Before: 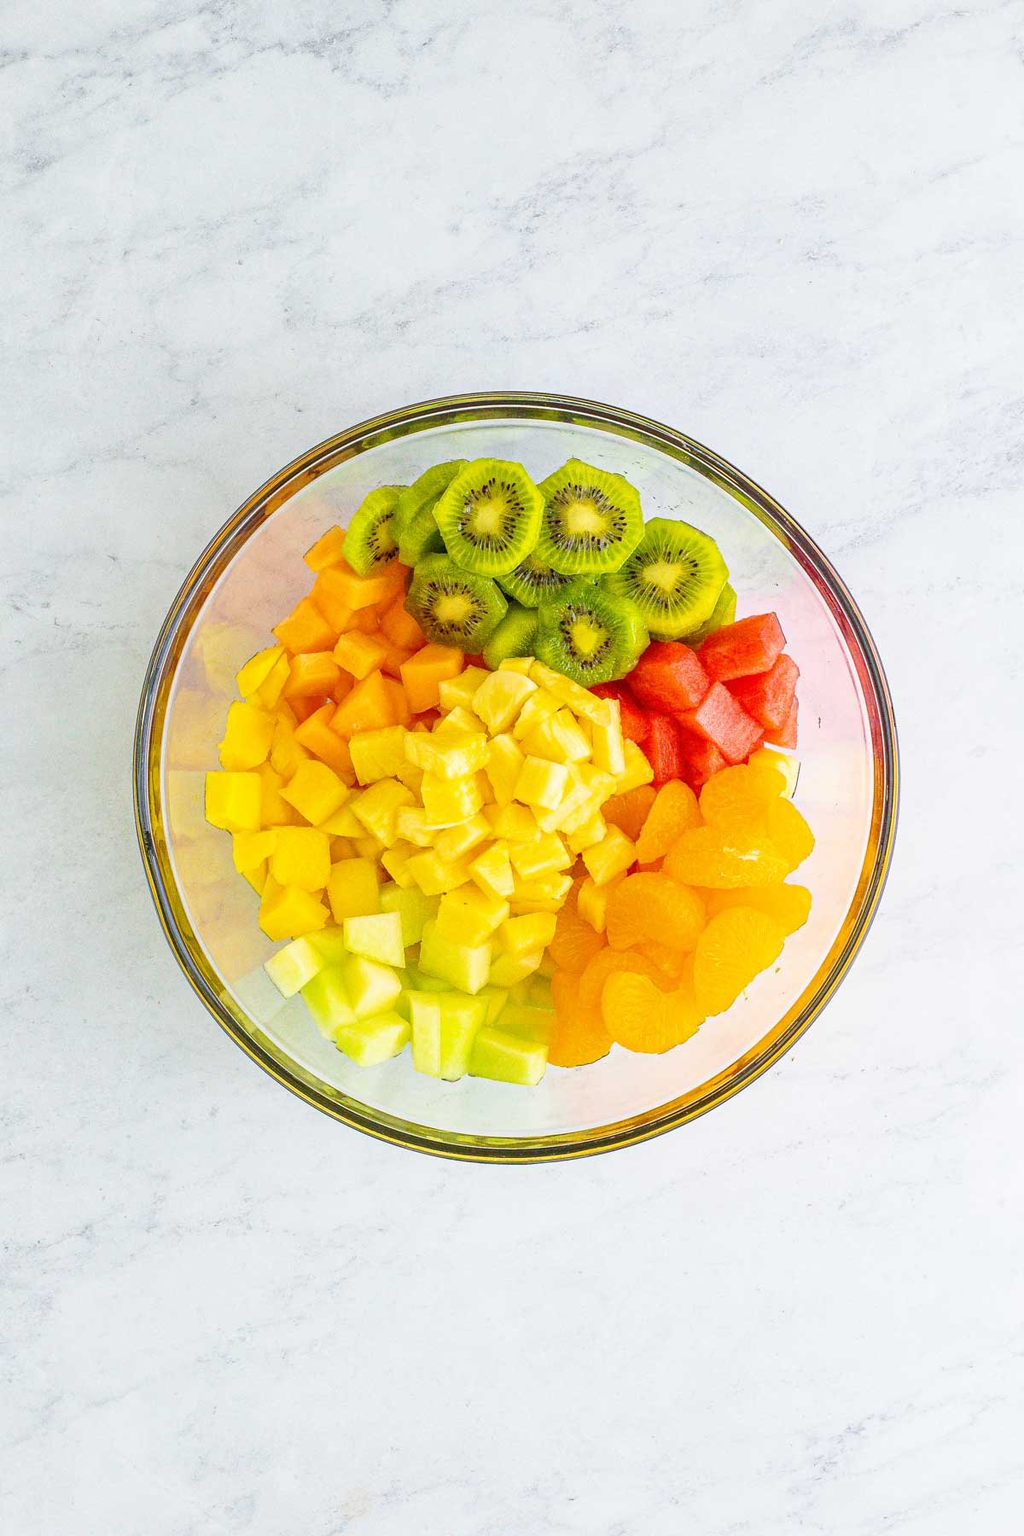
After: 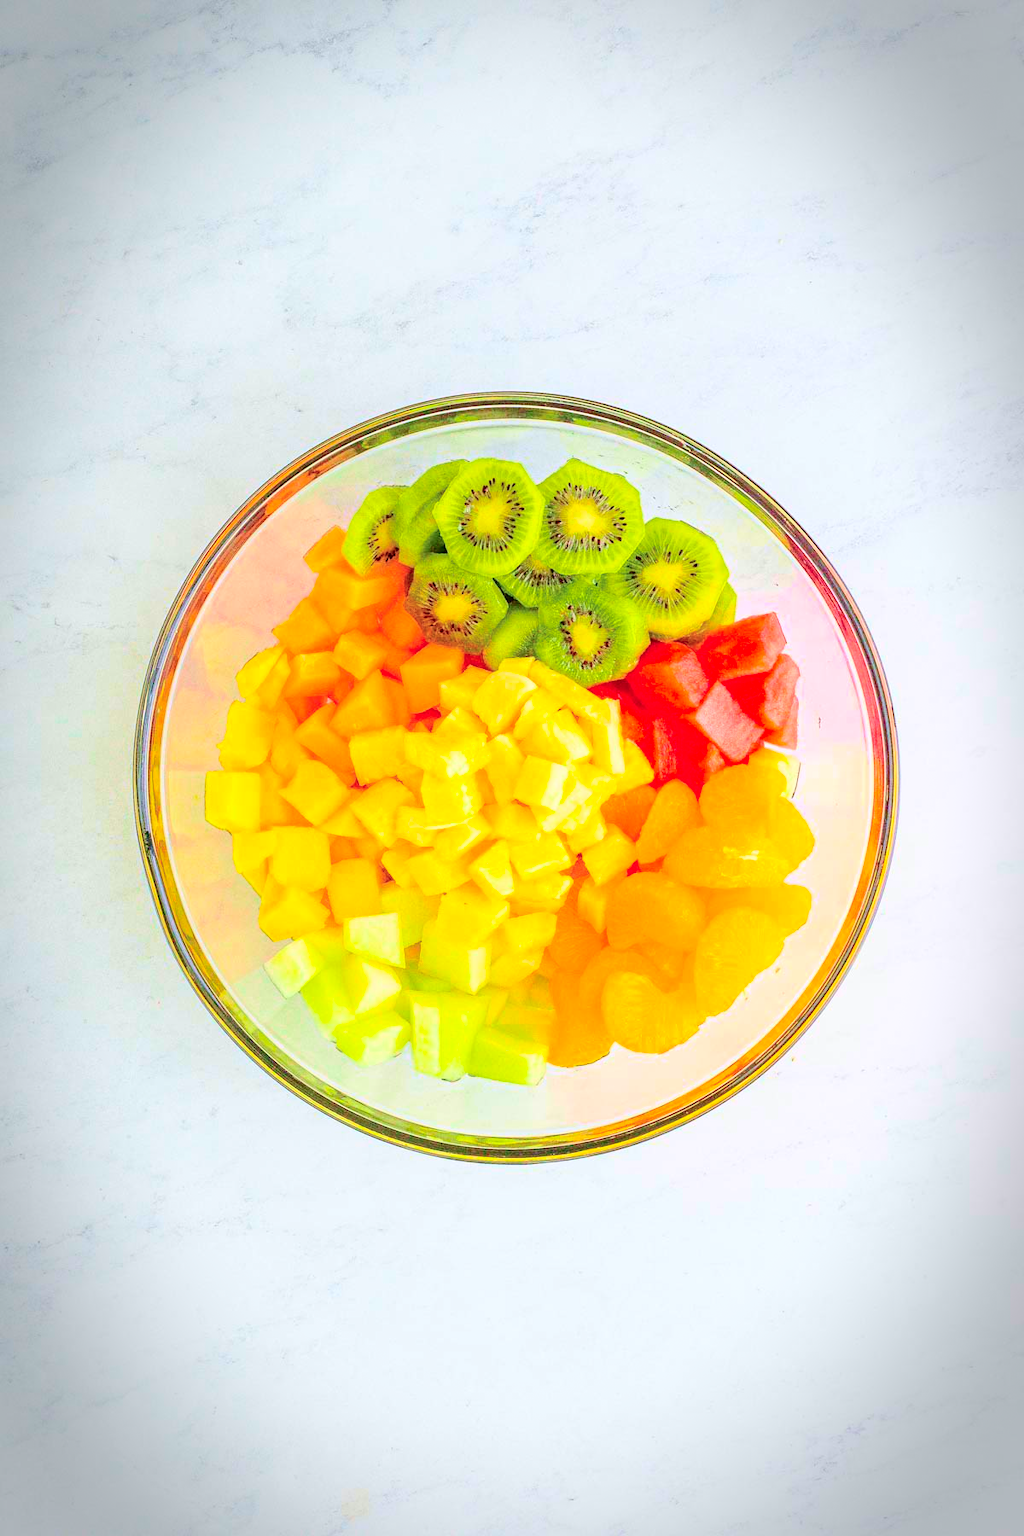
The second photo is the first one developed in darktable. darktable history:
contrast brightness saturation: contrast 0.066, brightness 0.174, saturation 0.415
vignetting: saturation 0.052, automatic ratio true, dithering 8-bit output, unbound false
tone curve: curves: ch0 [(0, 0) (0.033, 0.016) (0.171, 0.127) (0.33, 0.331) (0.432, 0.475) (0.601, 0.665) (0.843, 0.876) (1, 1)]; ch1 [(0, 0) (0.339, 0.349) (0.445, 0.42) (0.476, 0.47) (0.501, 0.499) (0.516, 0.525) (0.548, 0.563) (0.584, 0.633) (0.728, 0.746) (1, 1)]; ch2 [(0, 0) (0.327, 0.324) (0.417, 0.44) (0.46, 0.453) (0.502, 0.498) (0.517, 0.524) (0.53, 0.554) (0.579, 0.599) (0.745, 0.704) (1, 1)], color space Lab, independent channels
